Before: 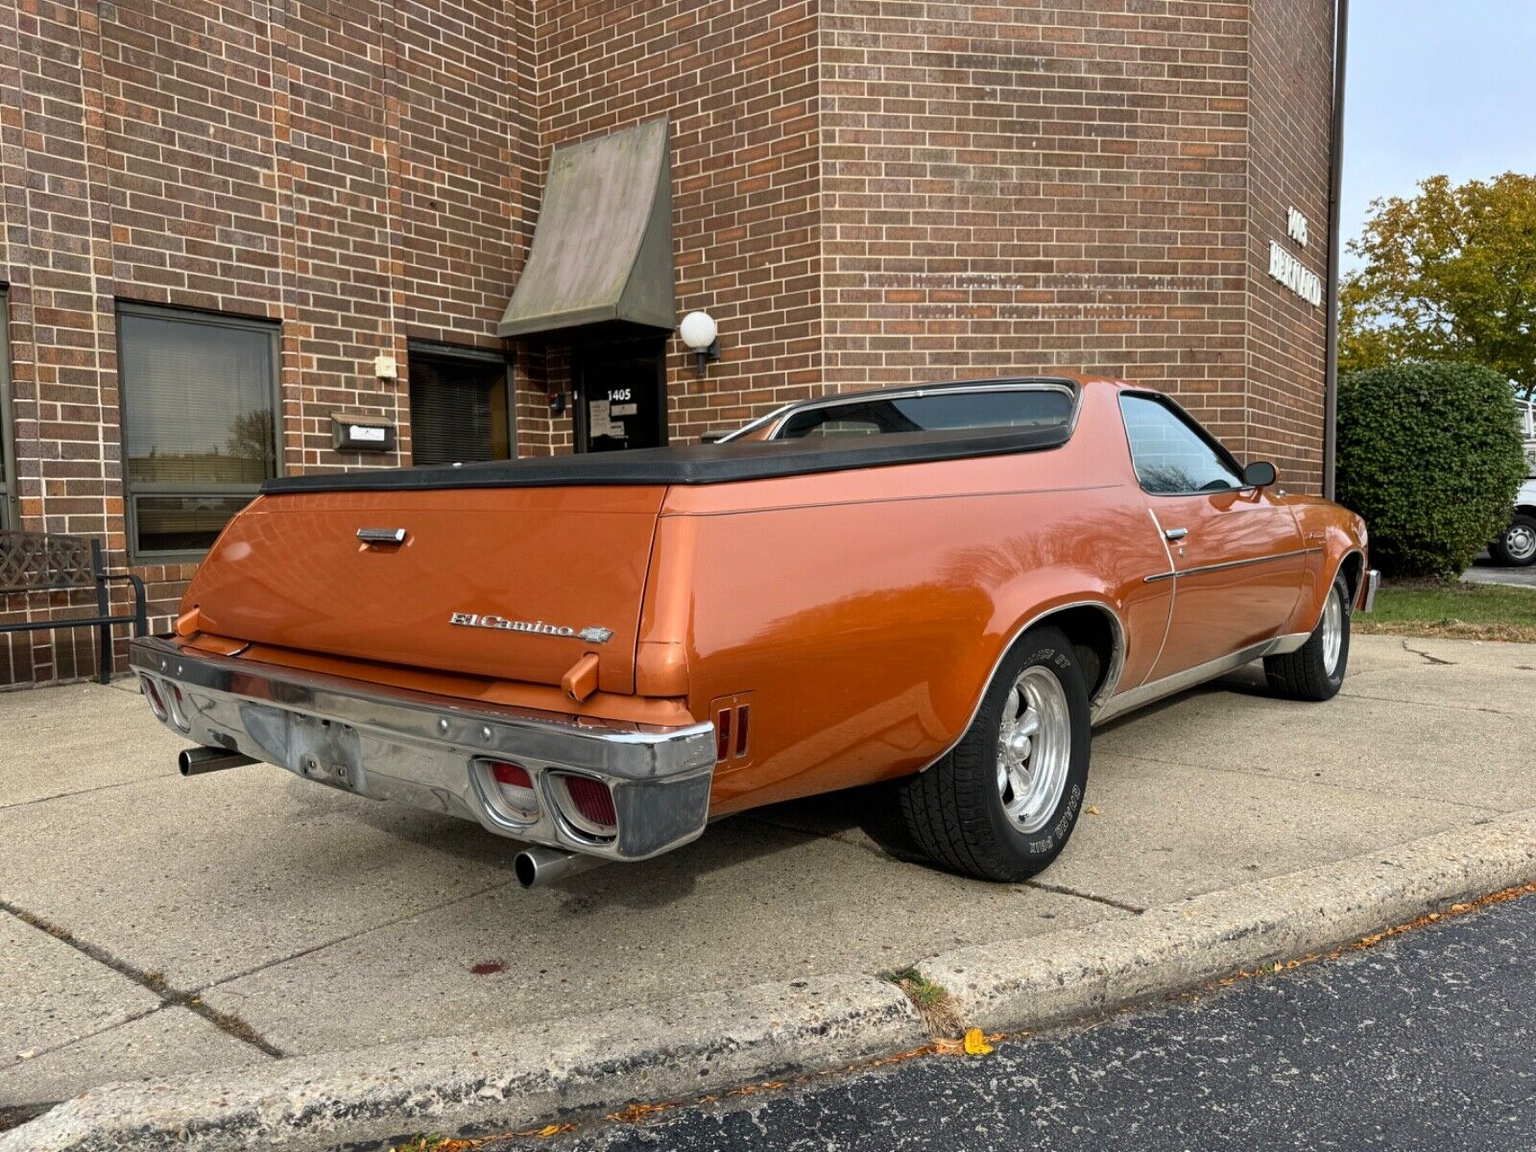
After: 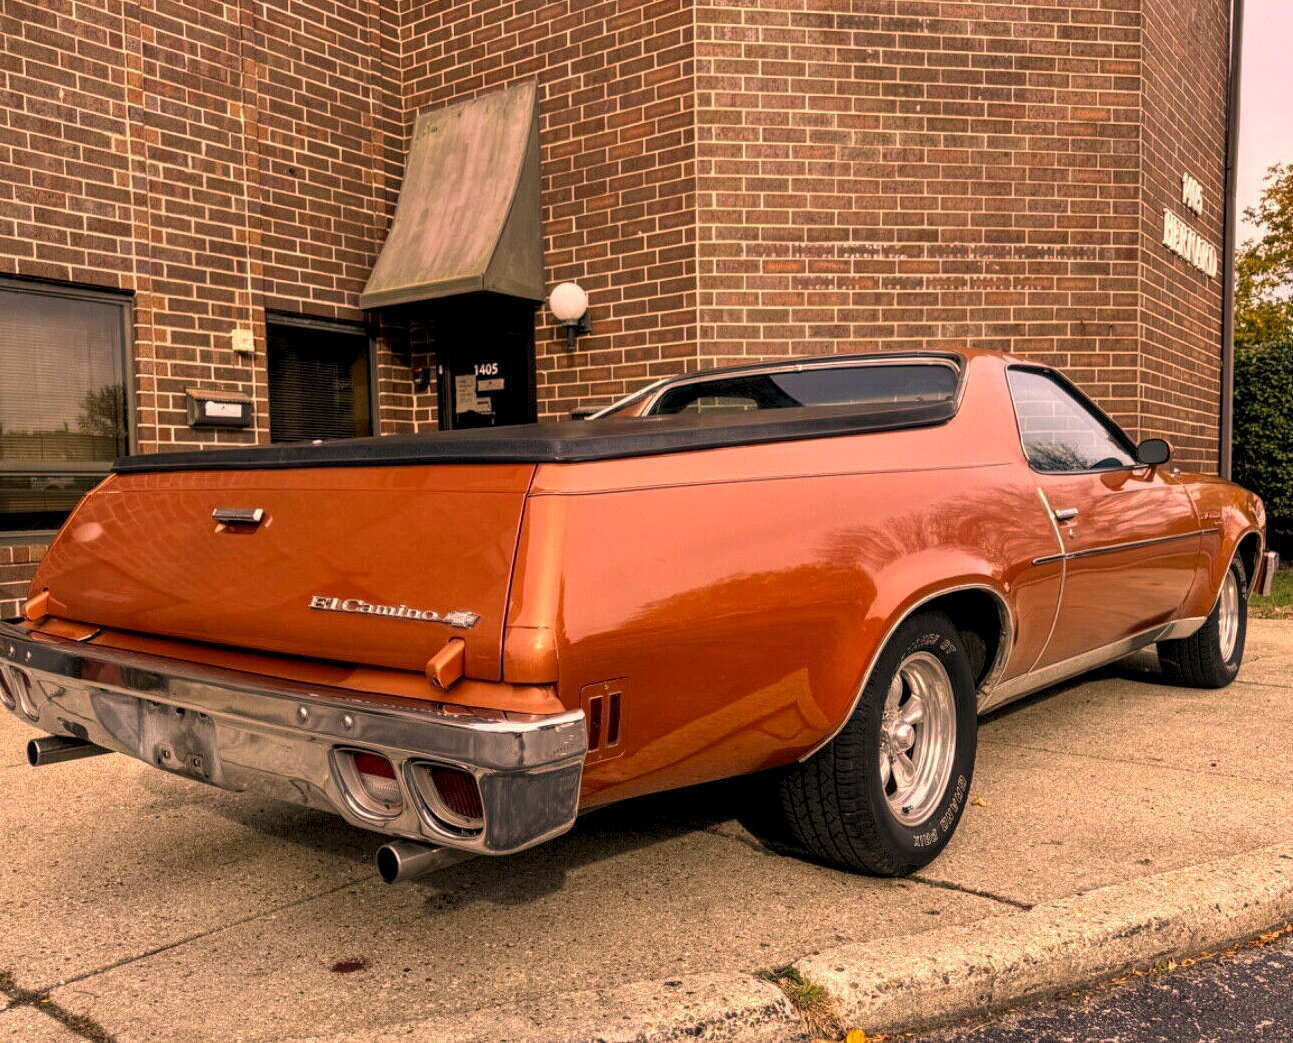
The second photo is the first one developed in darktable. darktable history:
velvia: strength 14.9%
color correction: highlights a* 21.98, highlights b* 22.19
crop: left 9.95%, top 3.573%, right 9.236%, bottom 9.433%
local contrast: highlights 61%, detail 143%, midtone range 0.422
